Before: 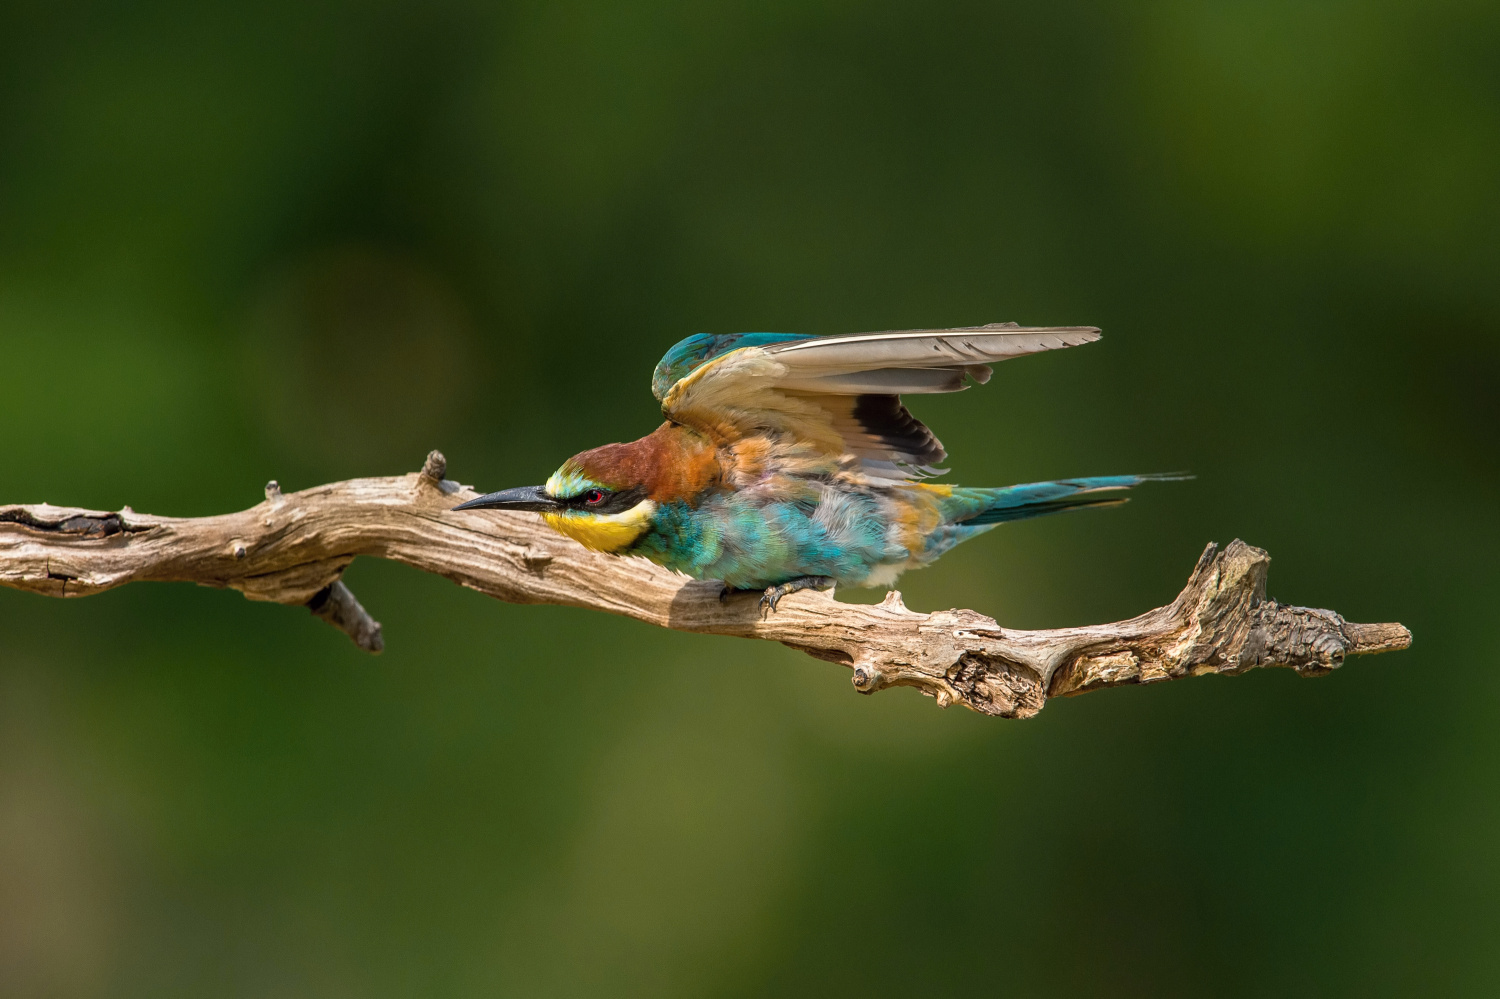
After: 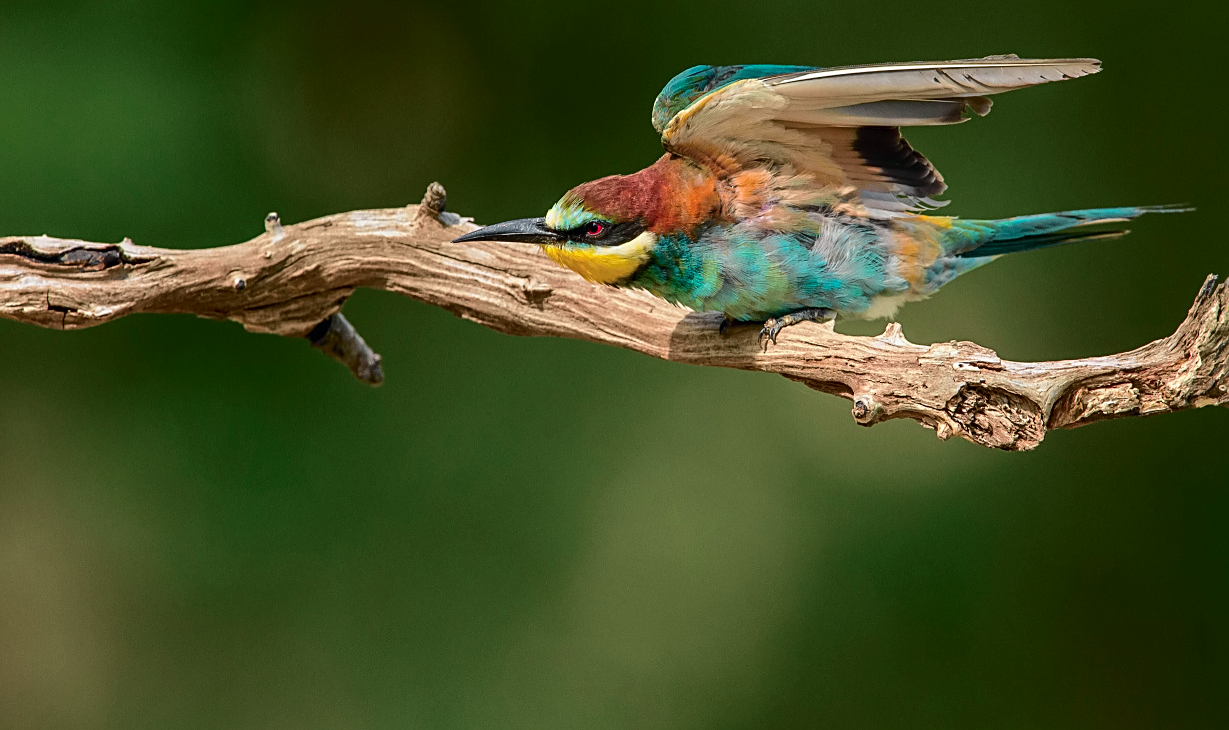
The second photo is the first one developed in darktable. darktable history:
sharpen: on, module defaults
crop: top 26.903%, right 18.023%
tone curve: curves: ch0 [(0, 0.003) (0.211, 0.174) (0.482, 0.519) (0.843, 0.821) (0.992, 0.971)]; ch1 [(0, 0) (0.276, 0.206) (0.393, 0.364) (0.482, 0.477) (0.506, 0.5) (0.523, 0.523) (0.572, 0.592) (0.695, 0.767) (1, 1)]; ch2 [(0, 0) (0.438, 0.456) (0.498, 0.497) (0.536, 0.527) (0.562, 0.584) (0.619, 0.602) (0.698, 0.698) (1, 1)], color space Lab, independent channels, preserve colors none
